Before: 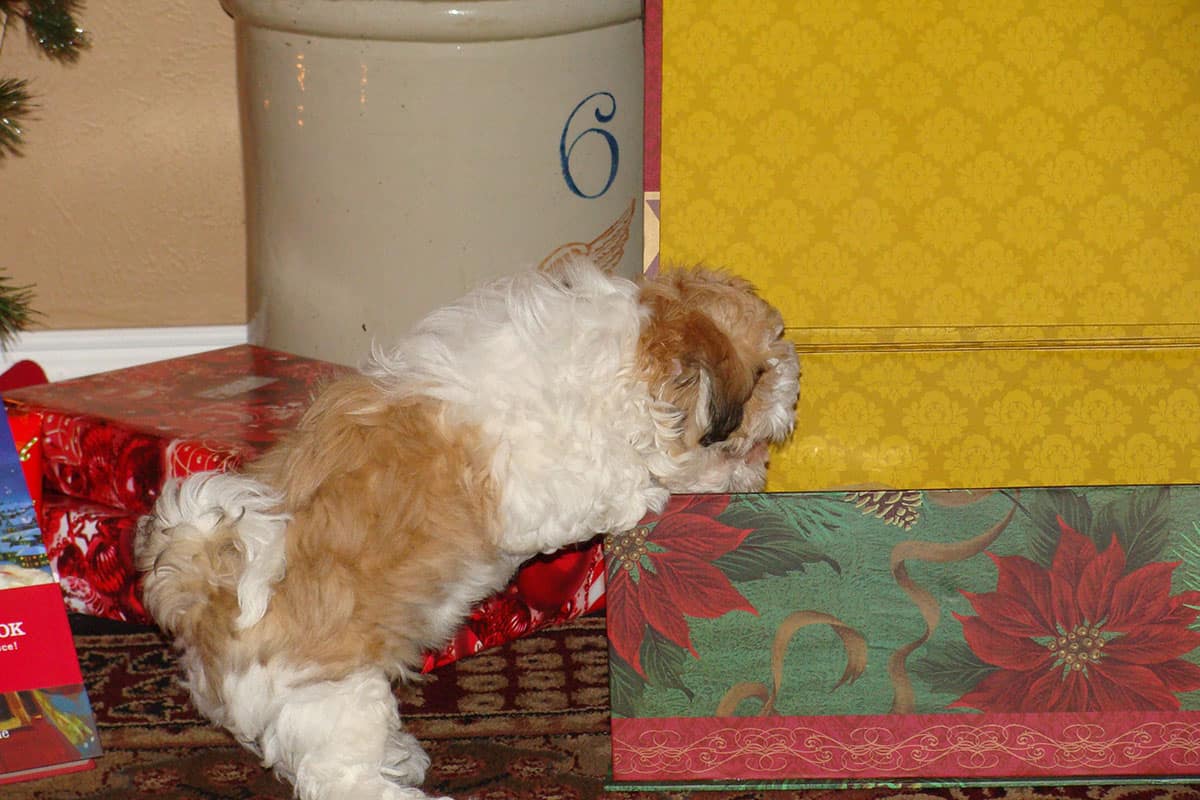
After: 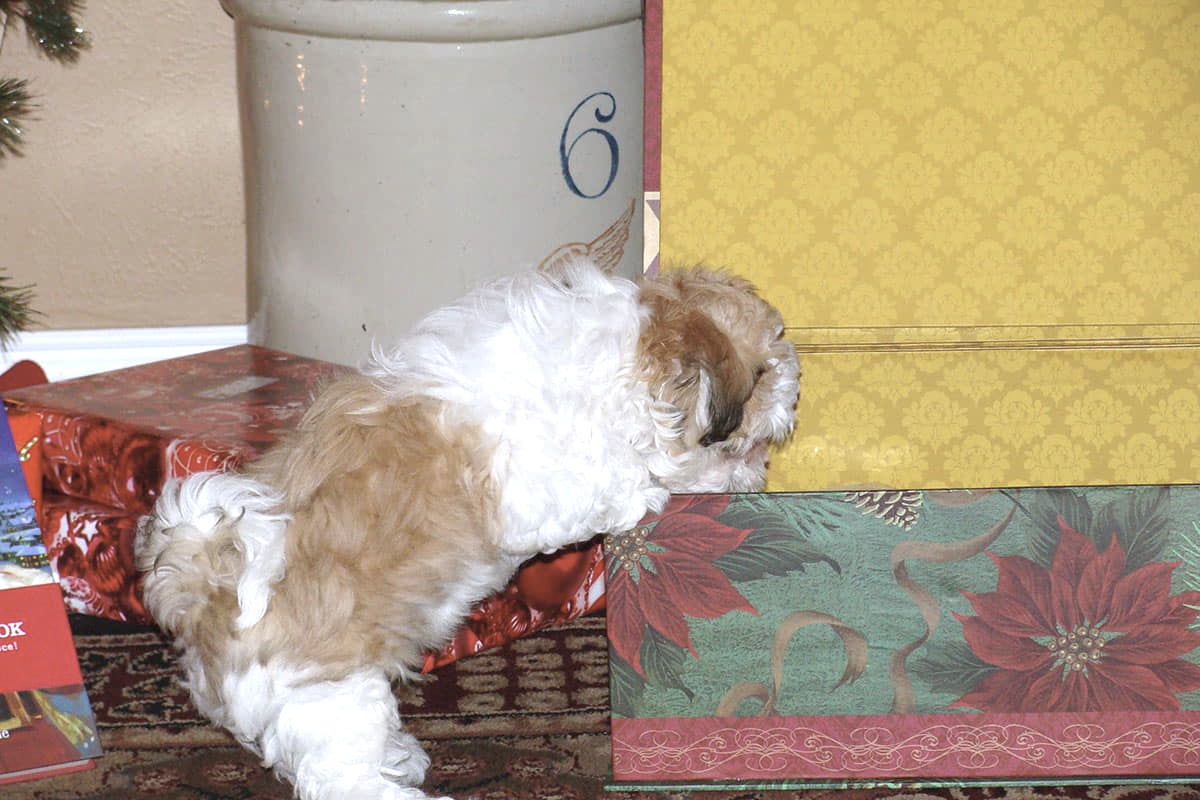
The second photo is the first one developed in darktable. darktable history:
exposure: black level correction 0, exposure 0.7 EV, compensate exposure bias true, compensate highlight preservation false
contrast brightness saturation: contrast -0.05, saturation -0.41
white balance: red 0.948, green 1.02, blue 1.176
